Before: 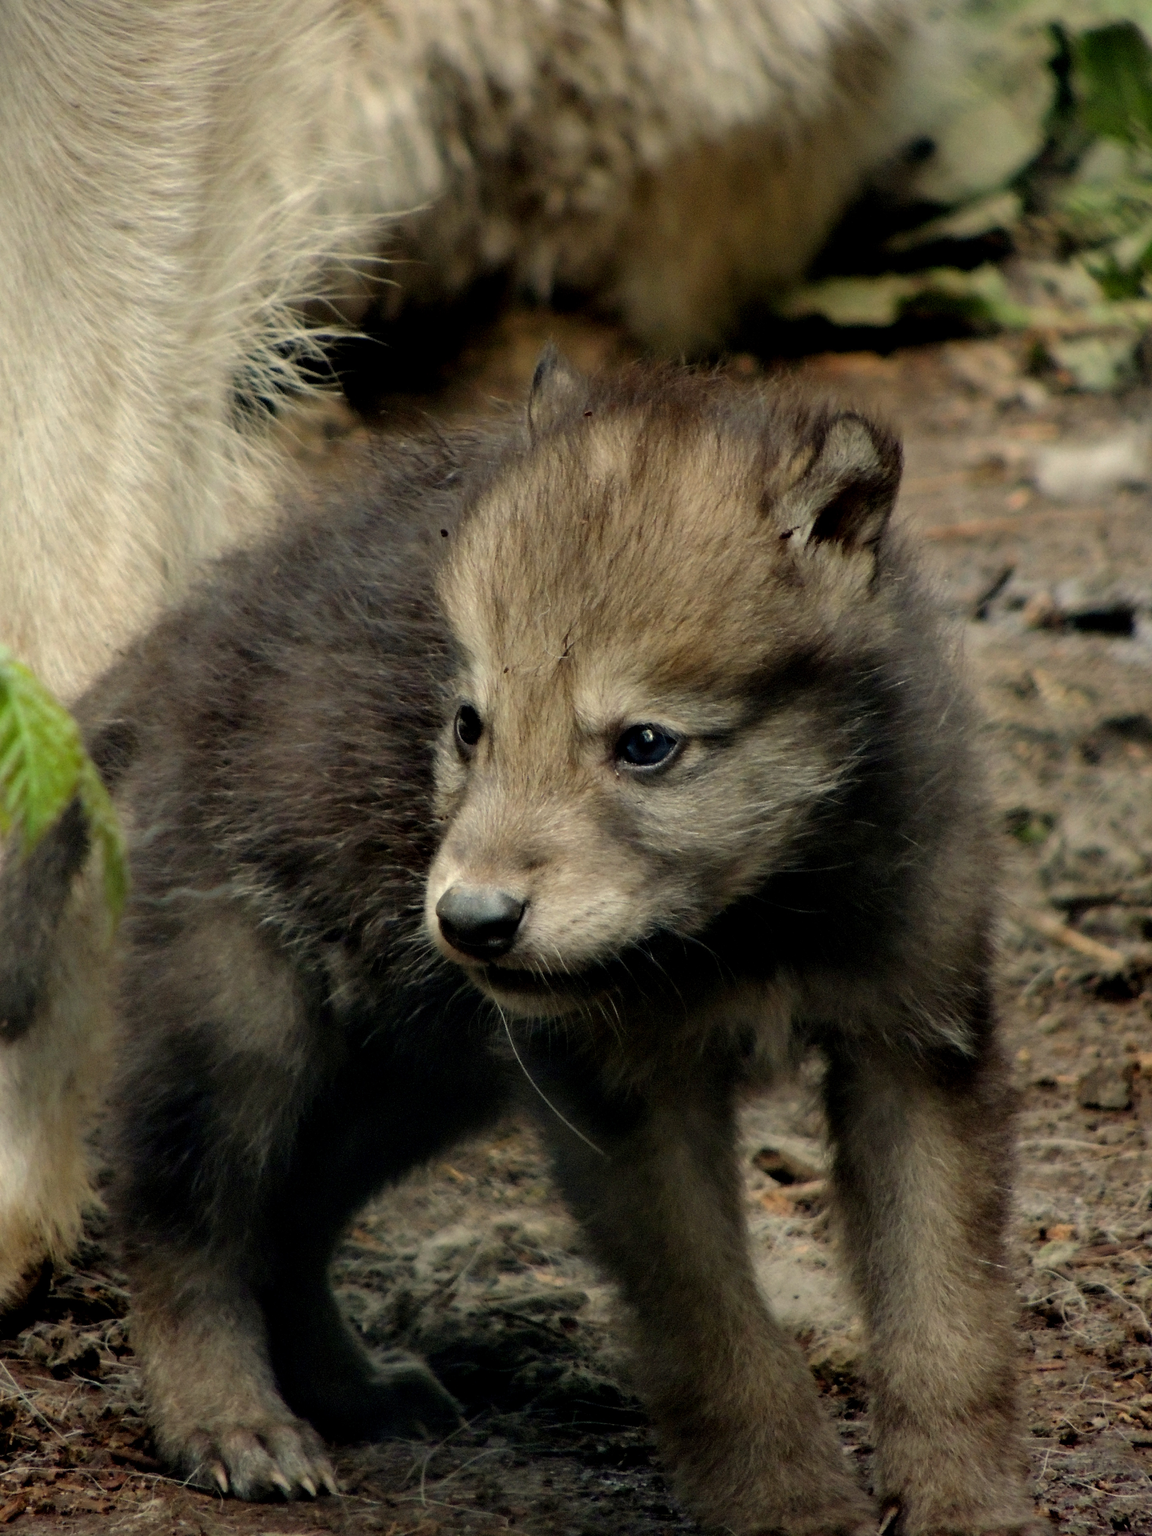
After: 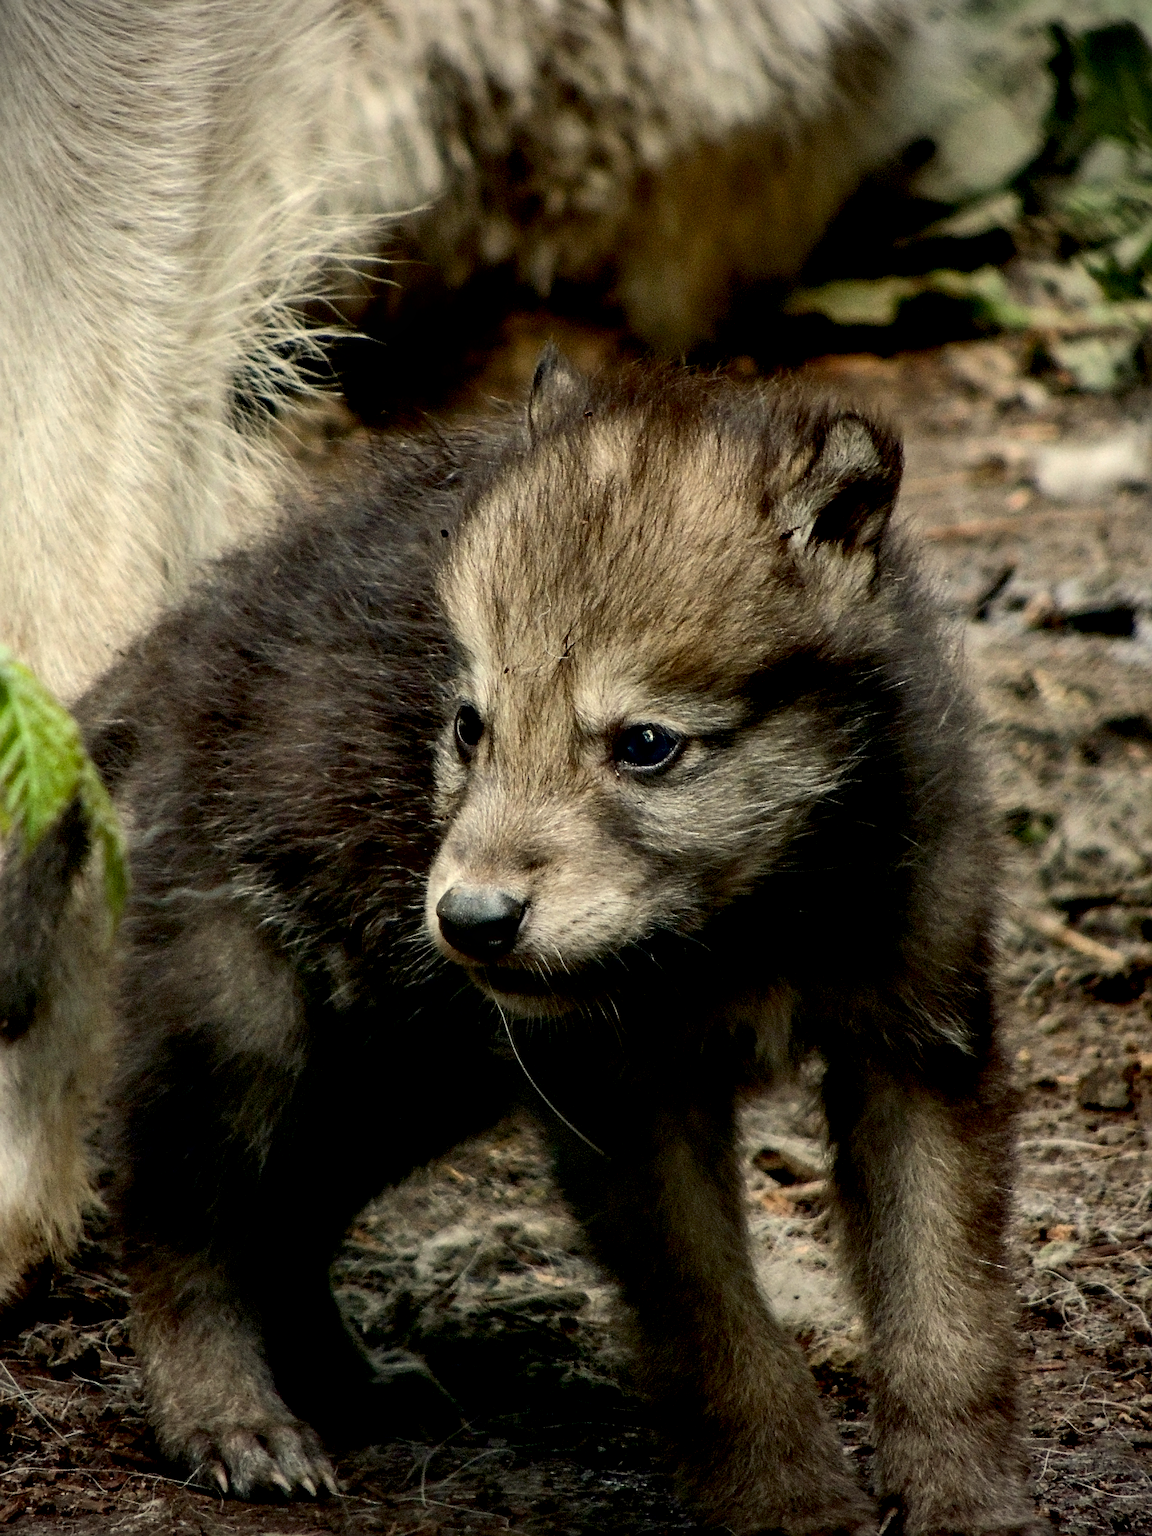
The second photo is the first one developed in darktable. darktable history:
exposure: black level correction 0.009, exposure 0.107 EV, compensate exposure bias true, compensate highlight preservation false
contrast brightness saturation: contrast 0.219
sharpen: radius 3.95
vignetting: brightness -0.403, saturation -0.299
local contrast: on, module defaults
